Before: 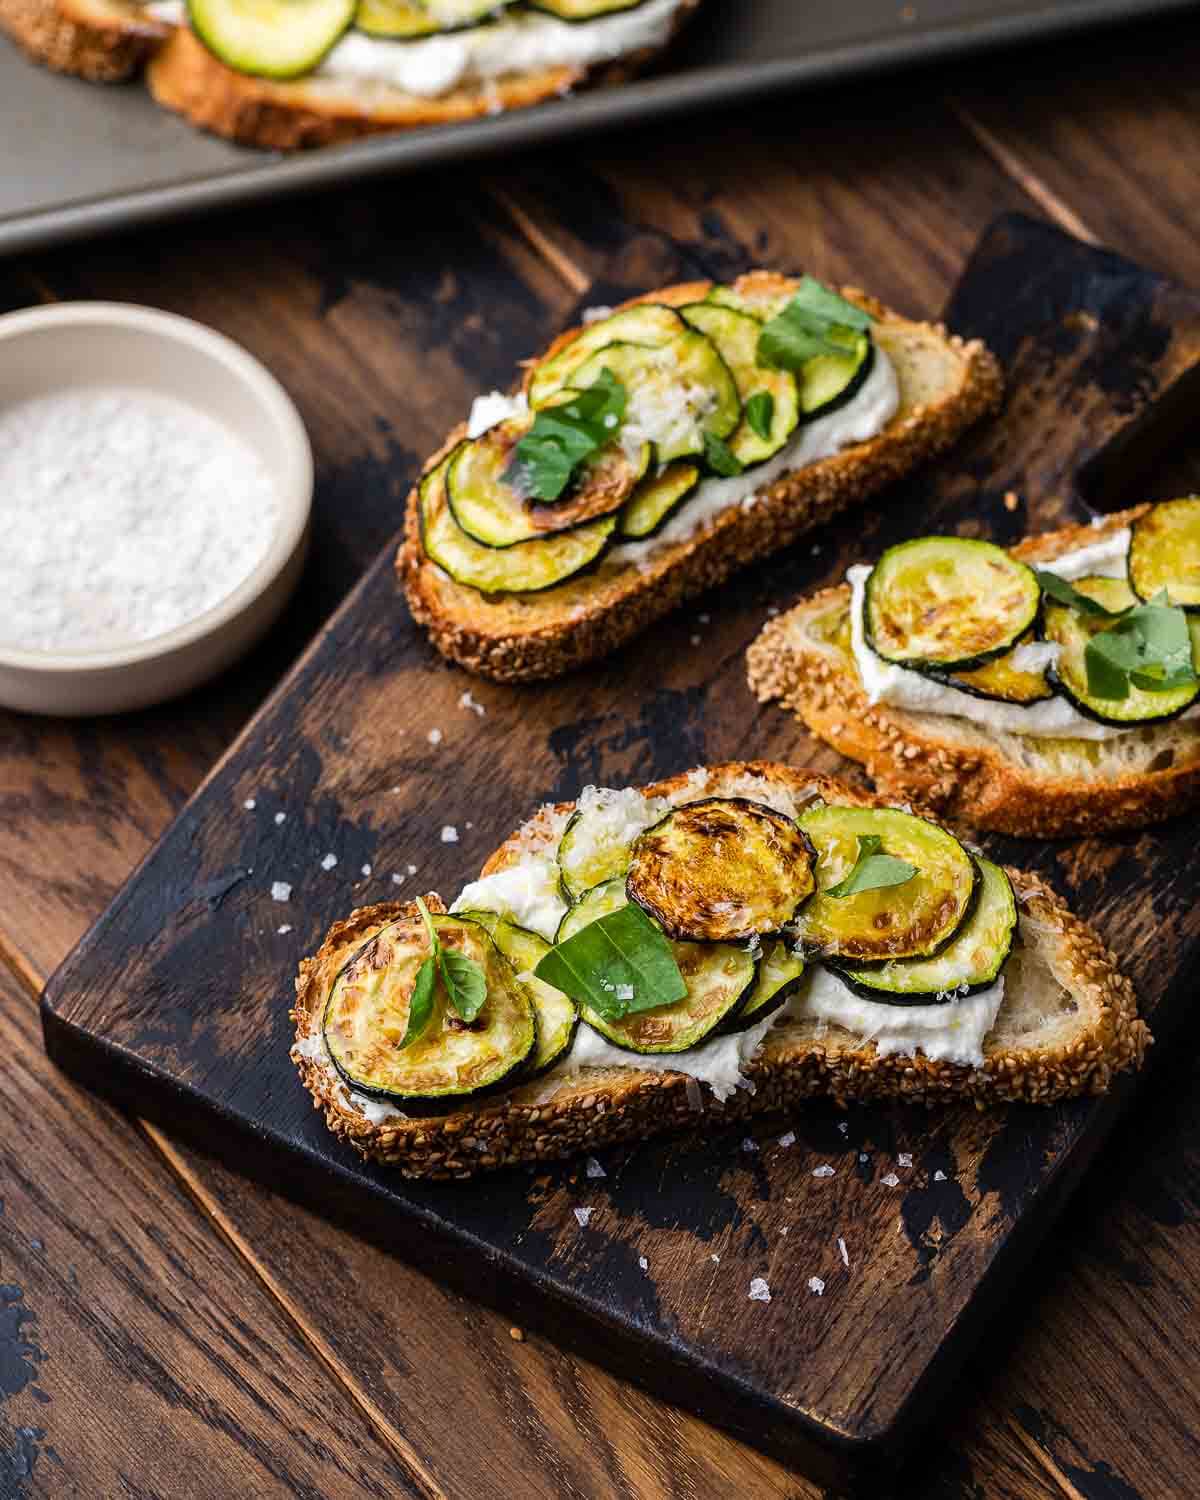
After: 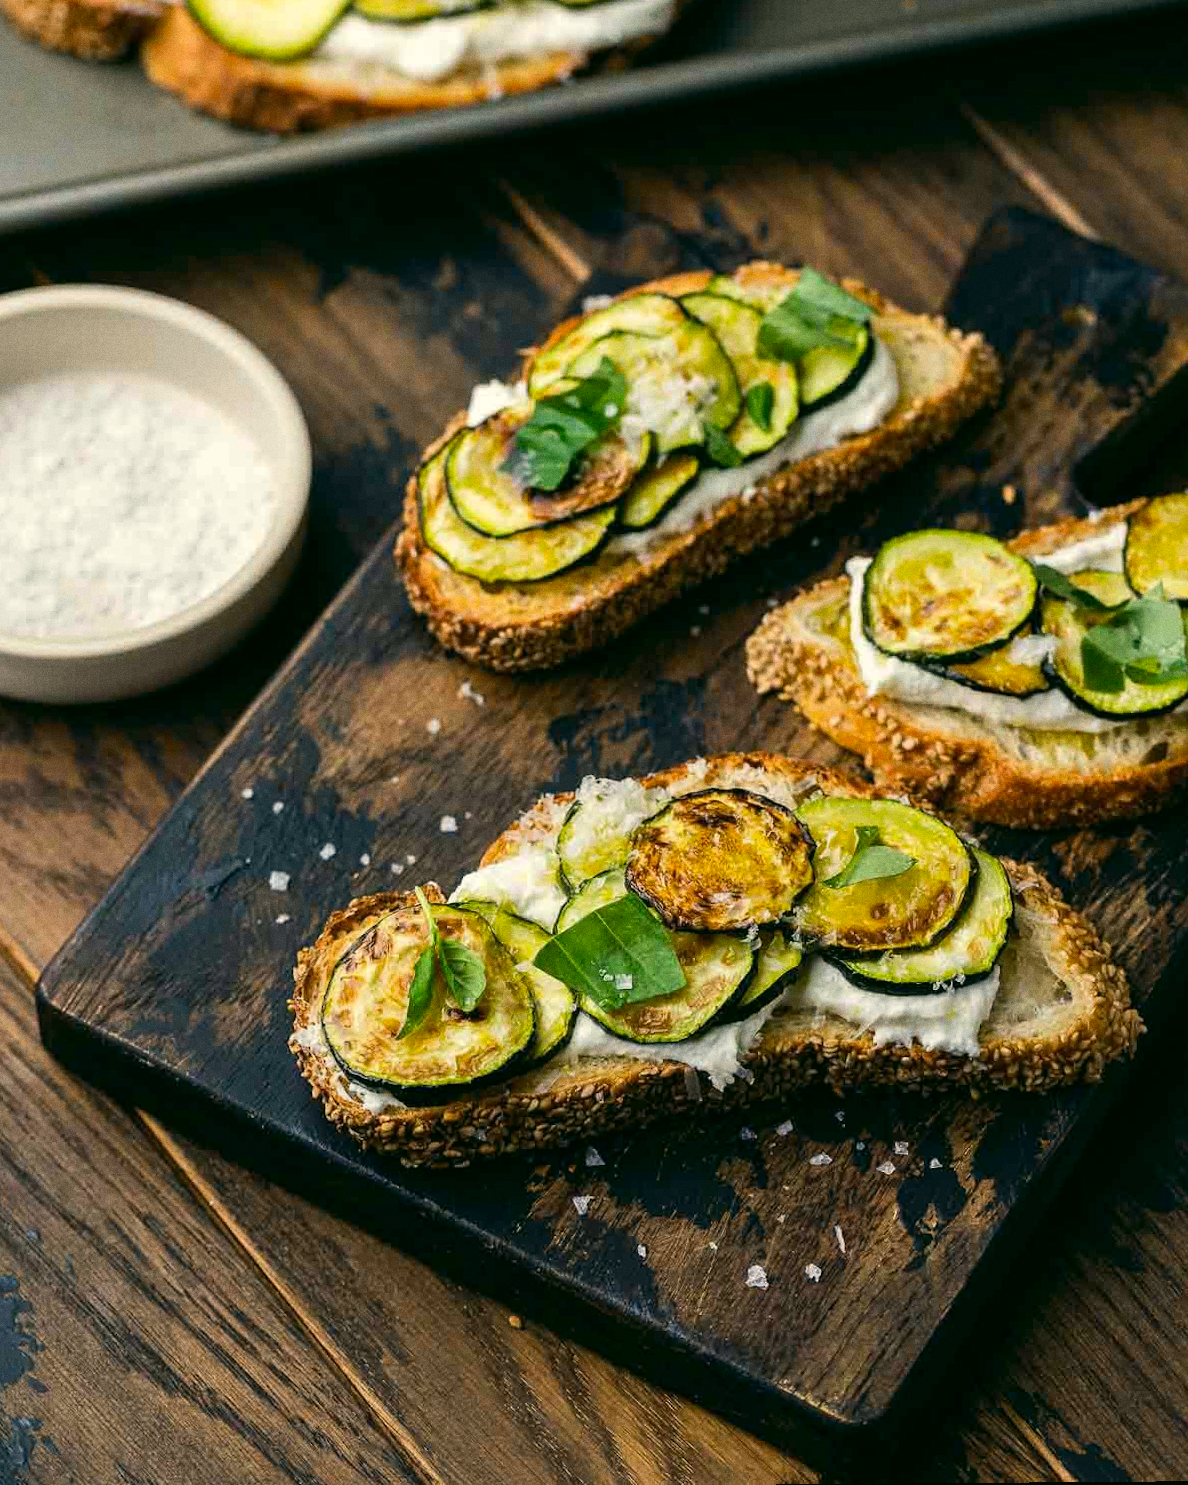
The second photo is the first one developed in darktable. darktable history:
grain: coarseness 0.09 ISO
rotate and perspective: rotation 0.174°, lens shift (vertical) 0.013, lens shift (horizontal) 0.019, shear 0.001, automatic cropping original format, crop left 0.007, crop right 0.991, crop top 0.016, crop bottom 0.997
color correction: highlights a* -0.482, highlights b* 9.48, shadows a* -9.48, shadows b* 0.803
